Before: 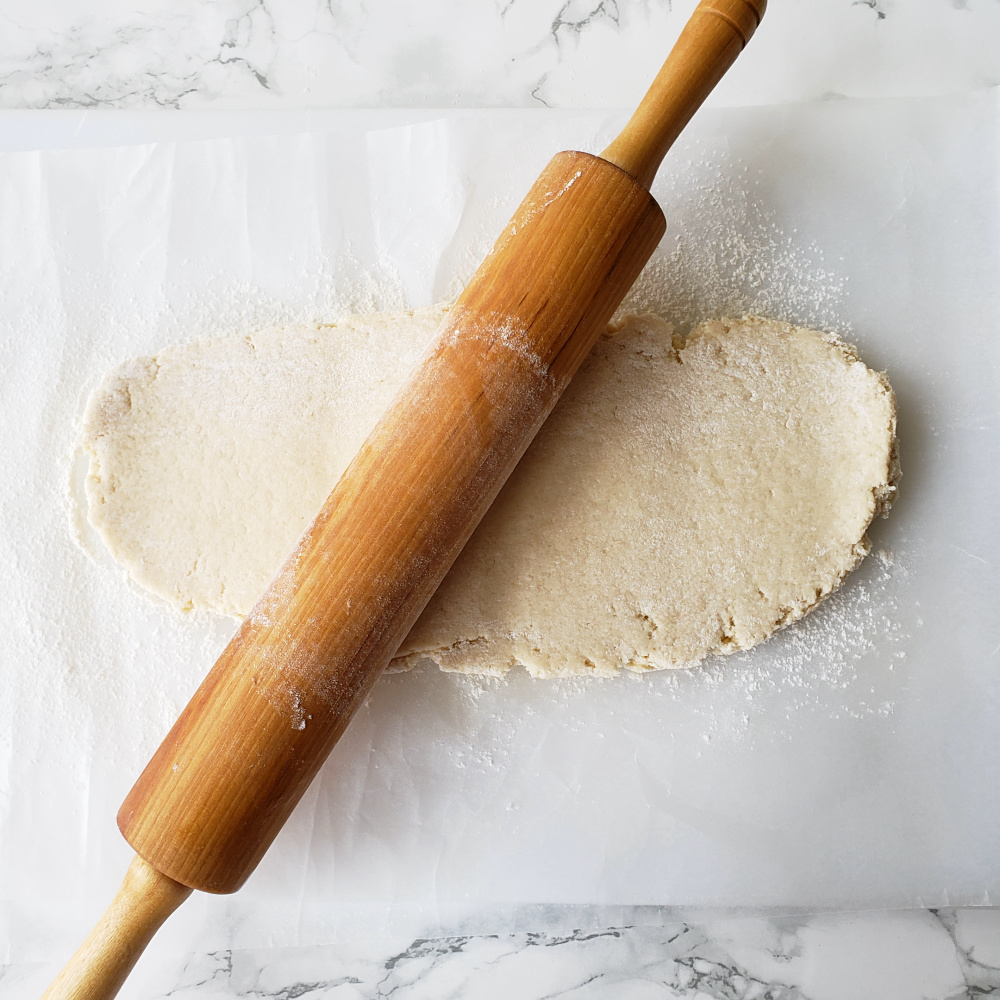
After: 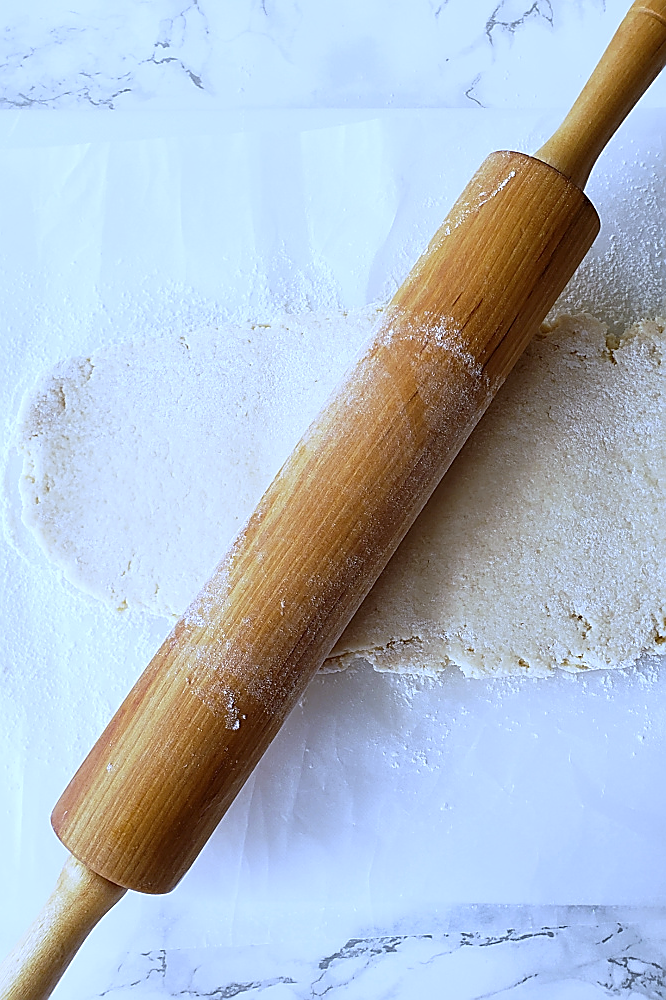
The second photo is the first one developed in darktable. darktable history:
white balance: red 0.871, blue 1.249
crop and rotate: left 6.617%, right 26.717%
sharpen: radius 1.4, amount 1.25, threshold 0.7
